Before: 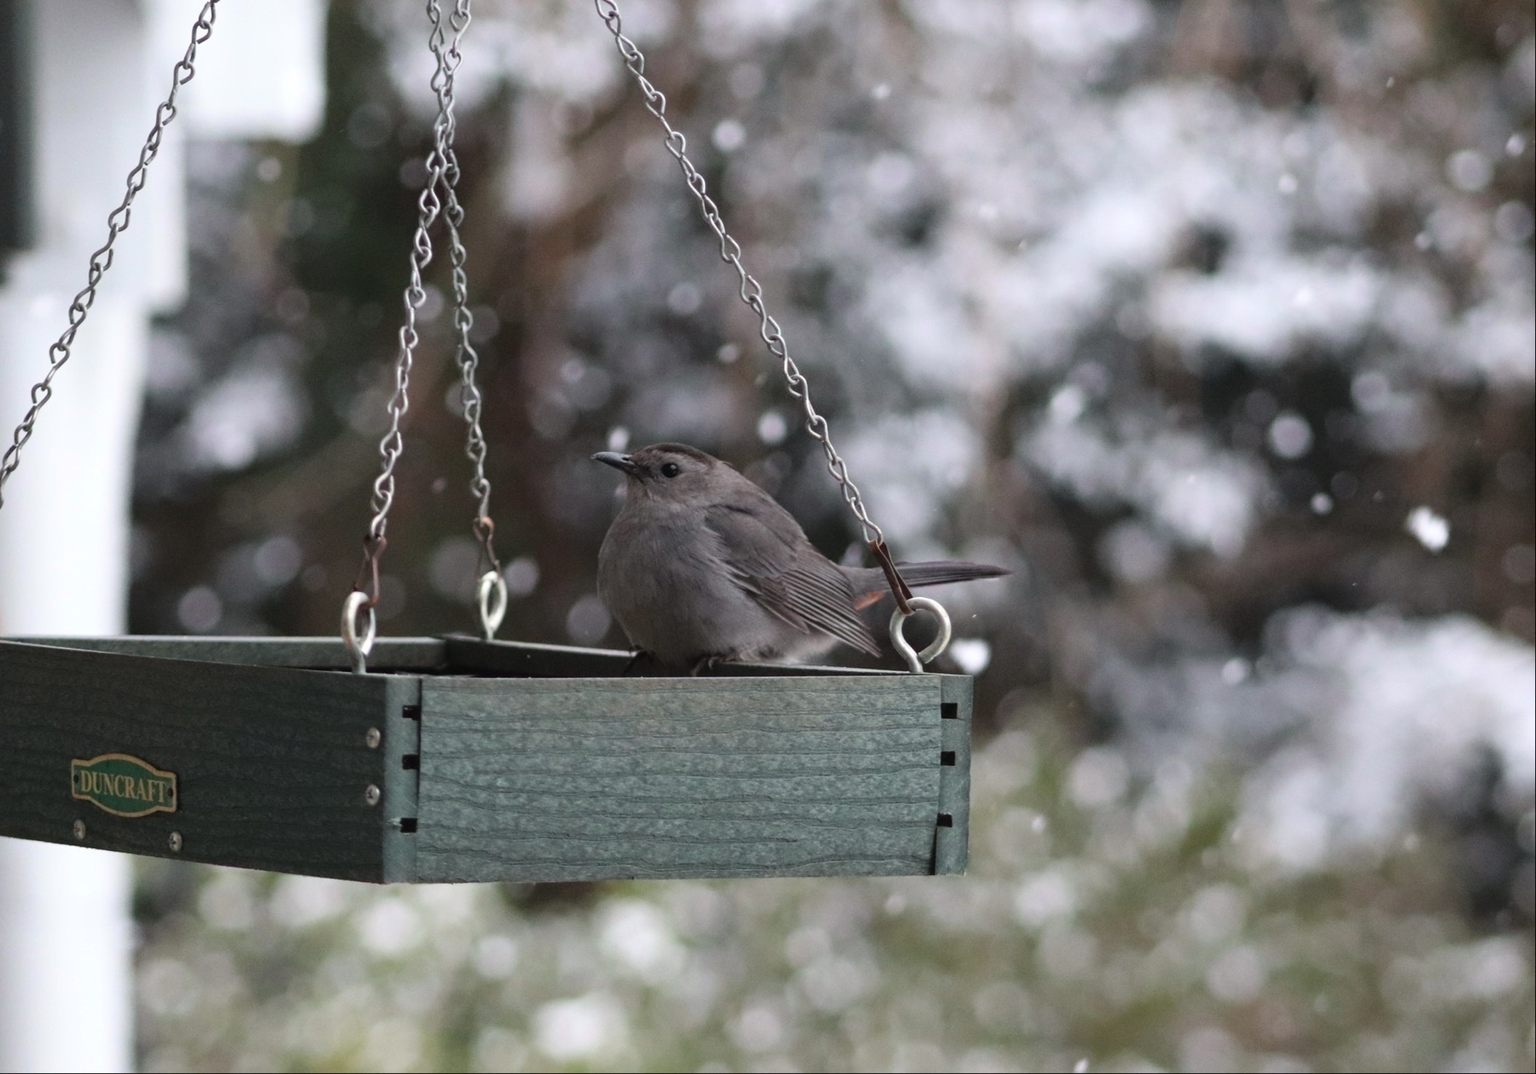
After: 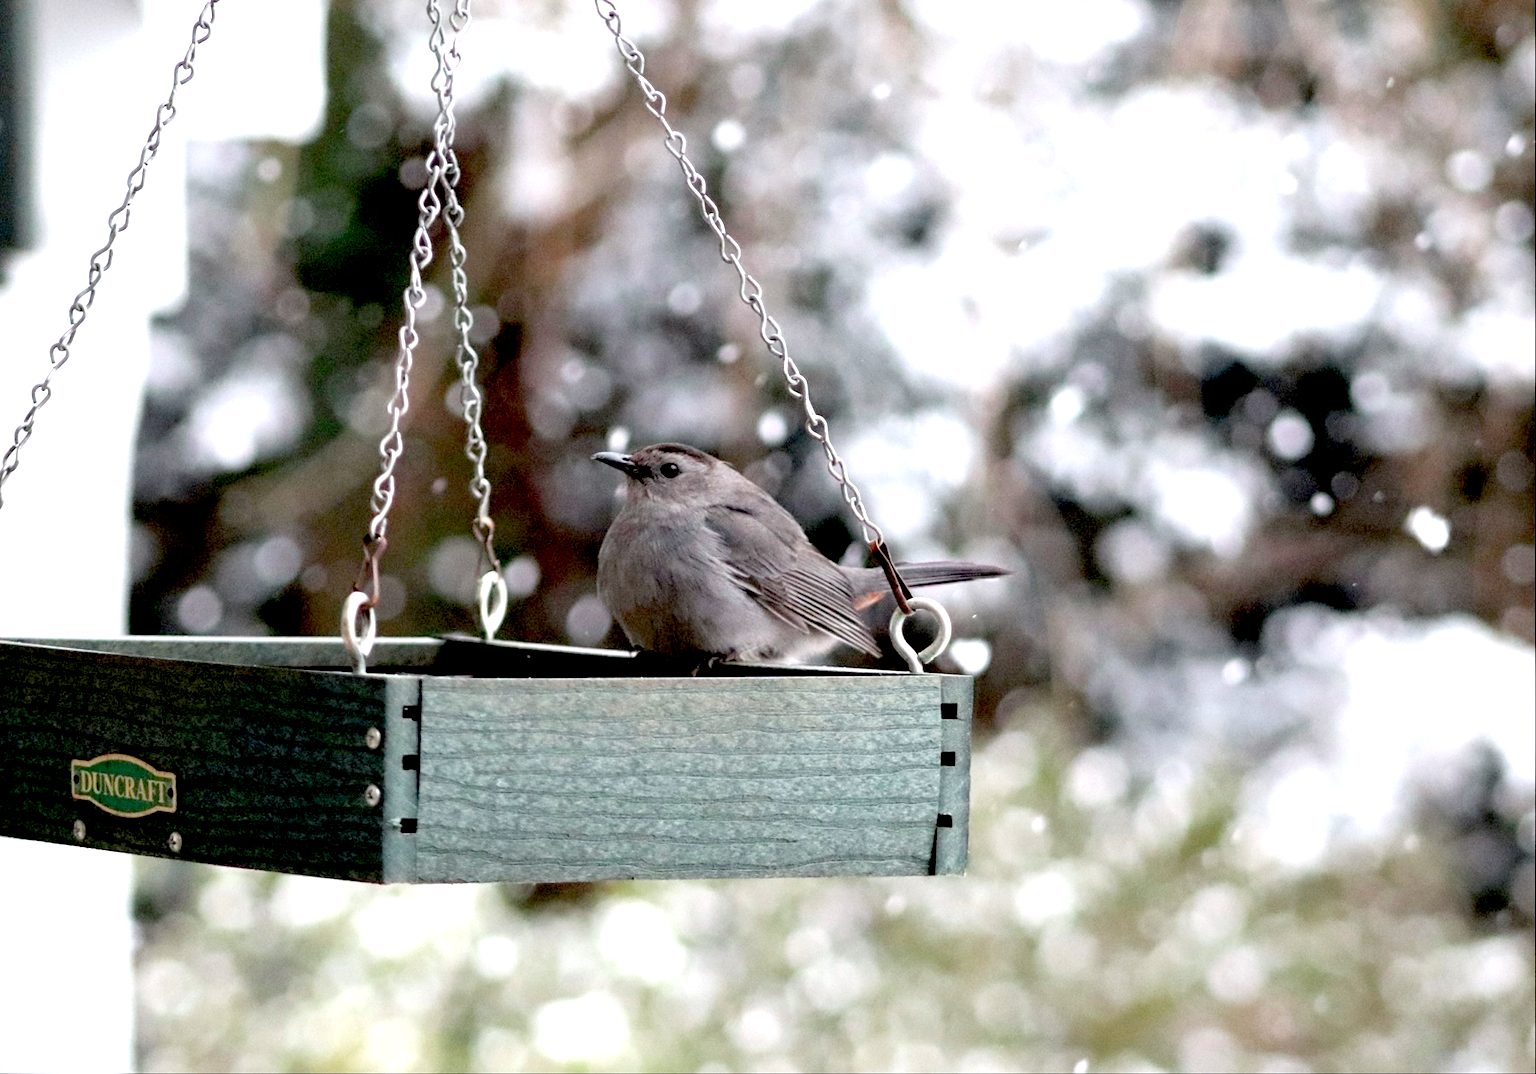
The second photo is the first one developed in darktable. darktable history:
exposure: black level correction 0.035, exposure 0.91 EV, compensate exposure bias true, compensate highlight preservation false
